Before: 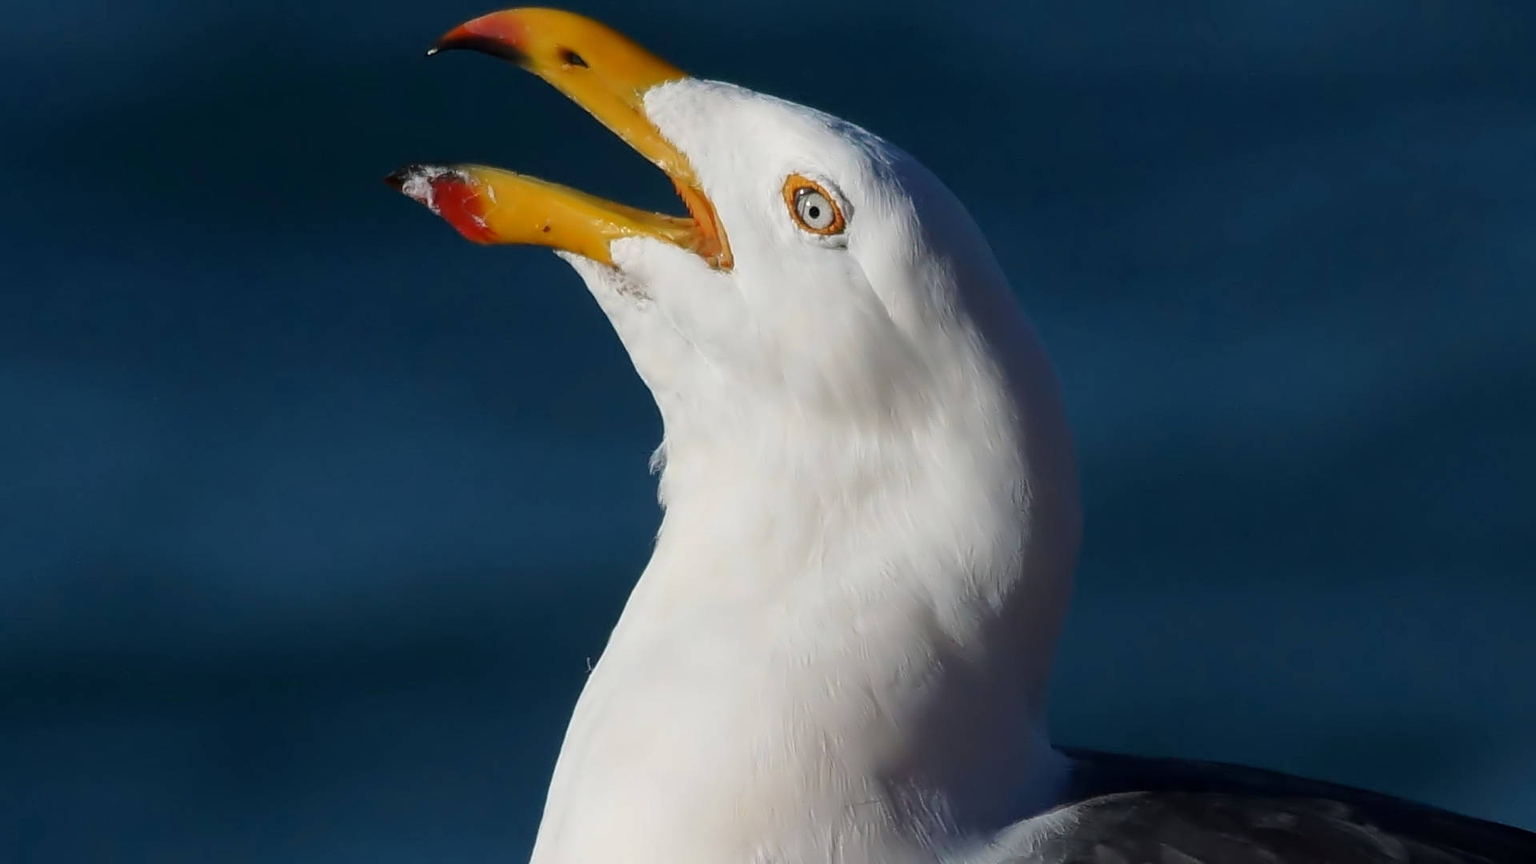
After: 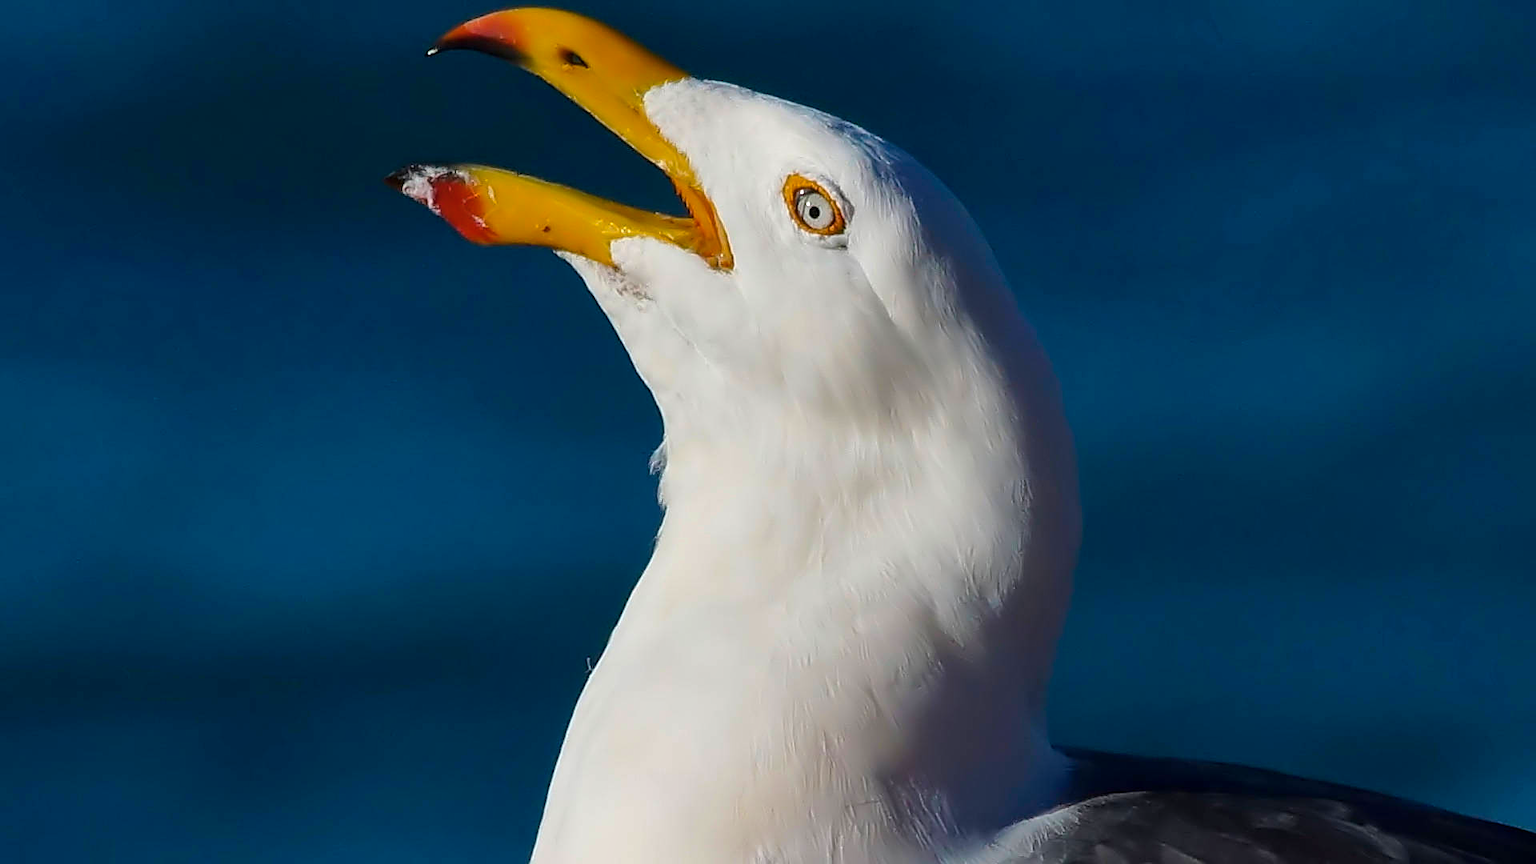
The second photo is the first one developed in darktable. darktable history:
sharpen: on, module defaults
shadows and highlights: shadows 32, highlights -32, soften with gaussian
color balance rgb: linear chroma grading › global chroma 9.31%, global vibrance 41.49%
